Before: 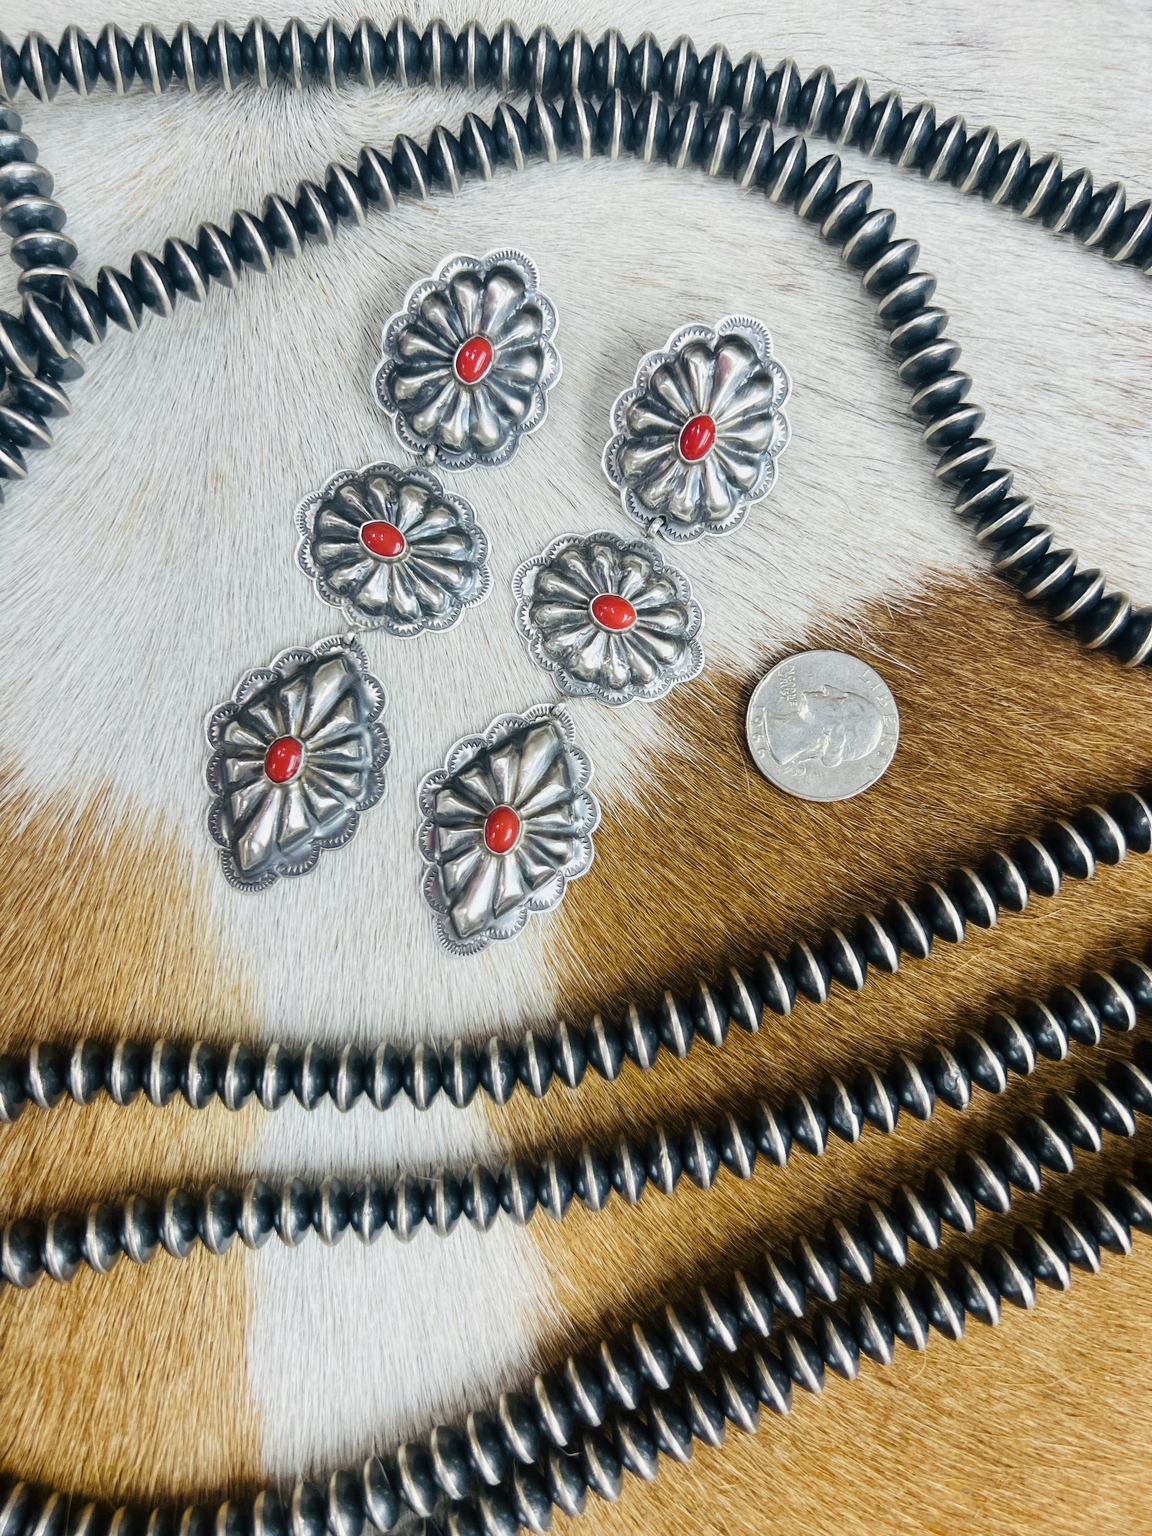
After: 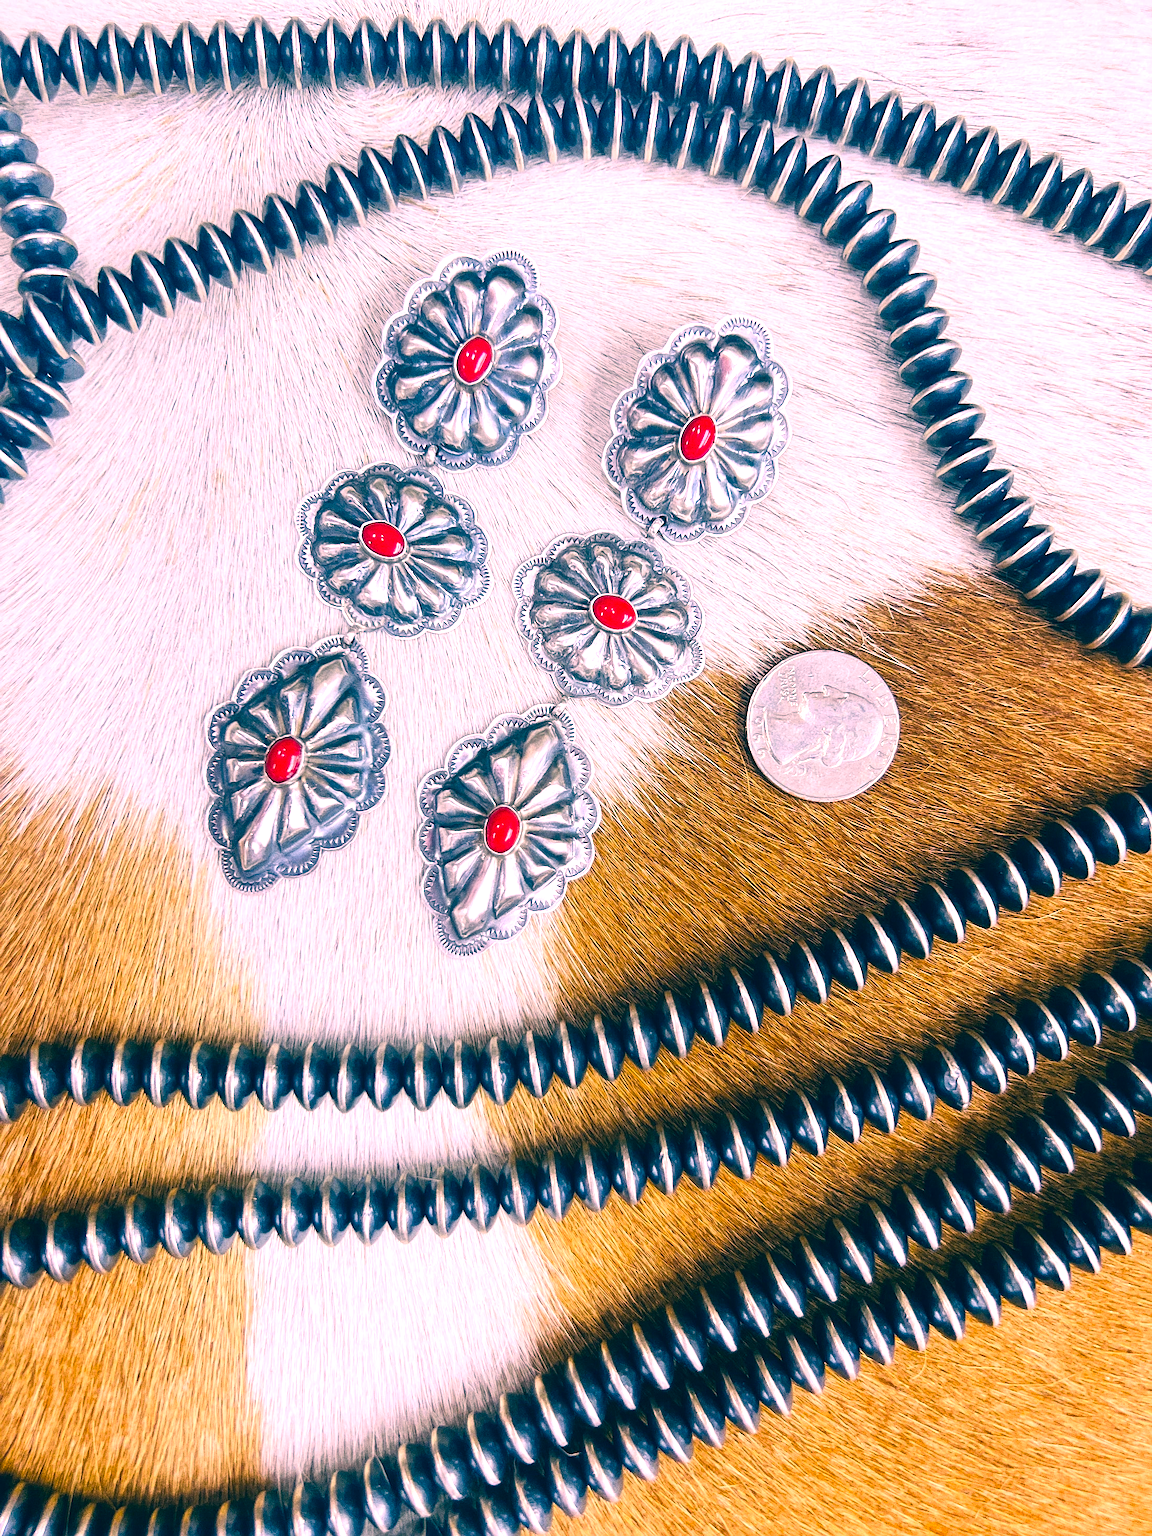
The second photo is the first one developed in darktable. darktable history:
sharpen: on, module defaults
grain: coarseness 0.09 ISO, strength 40%
exposure: exposure 0.6 EV, compensate highlight preservation false
color correction: highlights a* 17.03, highlights b* 0.205, shadows a* -15.38, shadows b* -14.56, saturation 1.5
